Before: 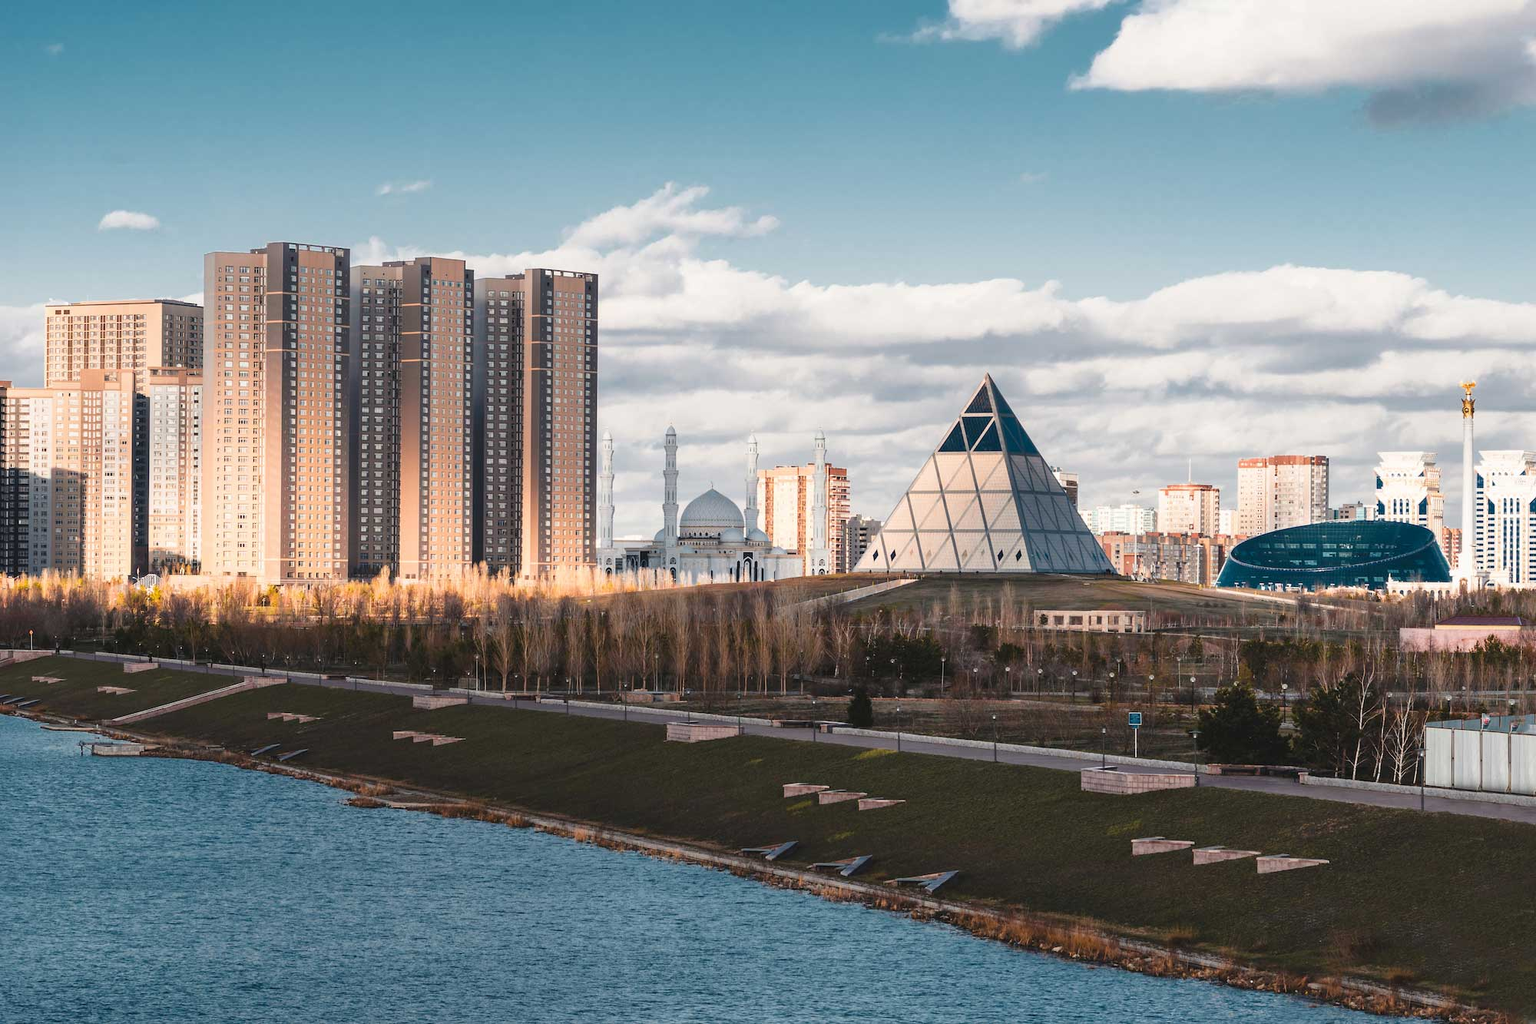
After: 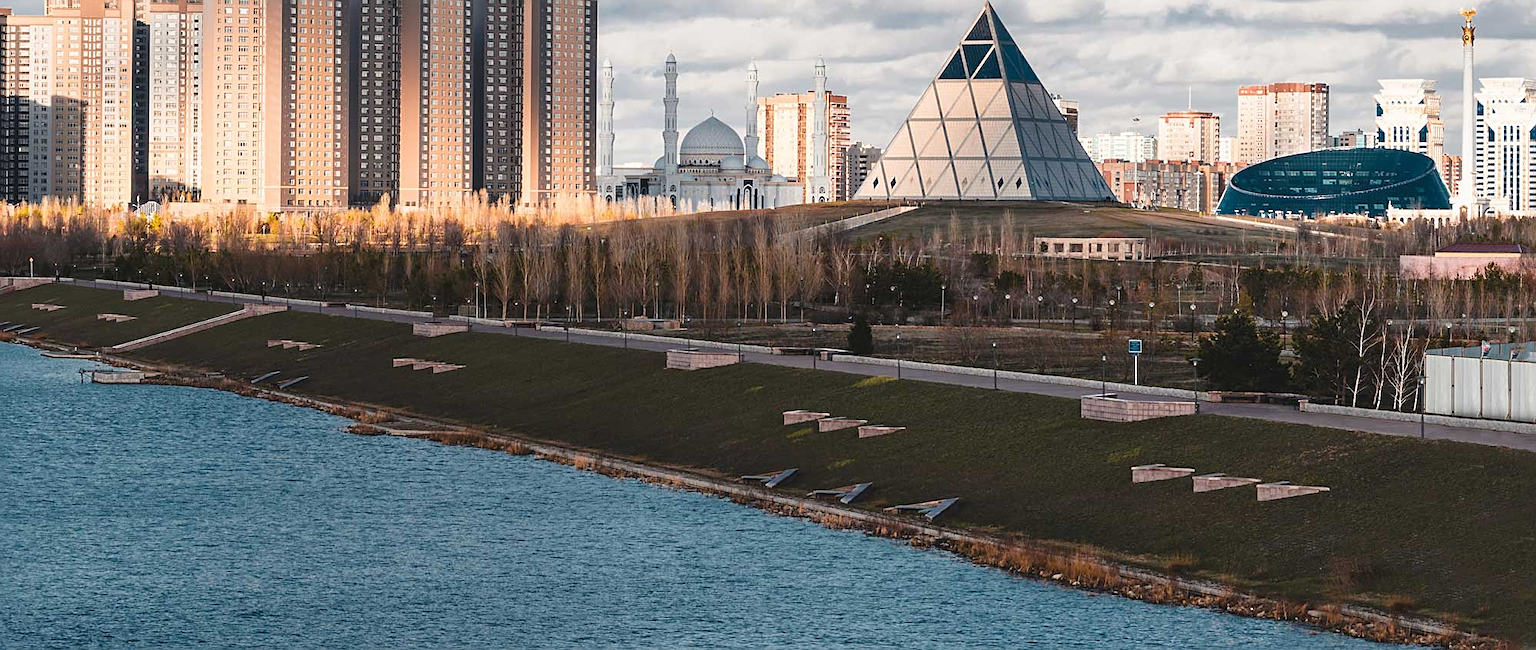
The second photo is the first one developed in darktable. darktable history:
crop and rotate: top 36.435%
sharpen: on, module defaults
